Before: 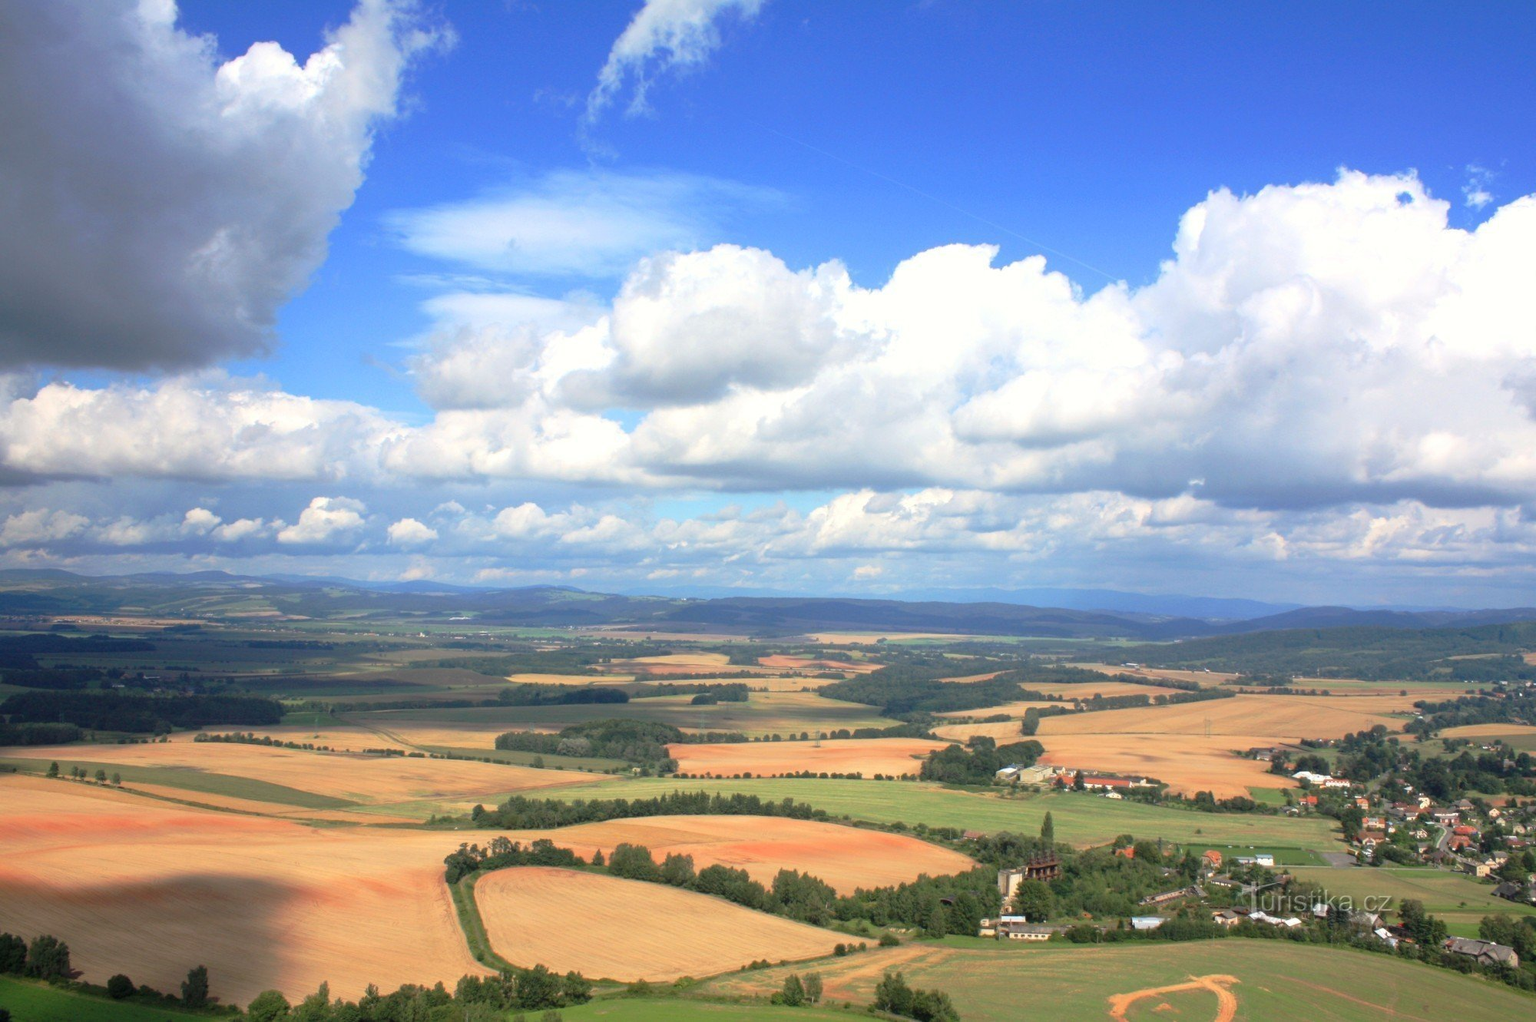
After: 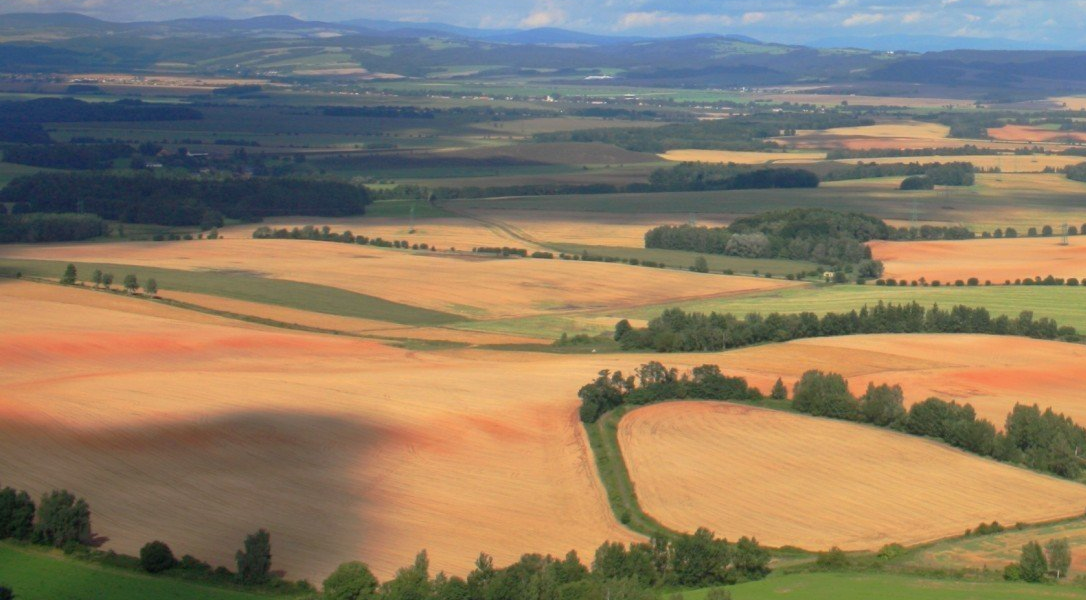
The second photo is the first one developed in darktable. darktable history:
shadows and highlights: on, module defaults
crop and rotate: top 54.765%, right 45.66%, bottom 0.12%
